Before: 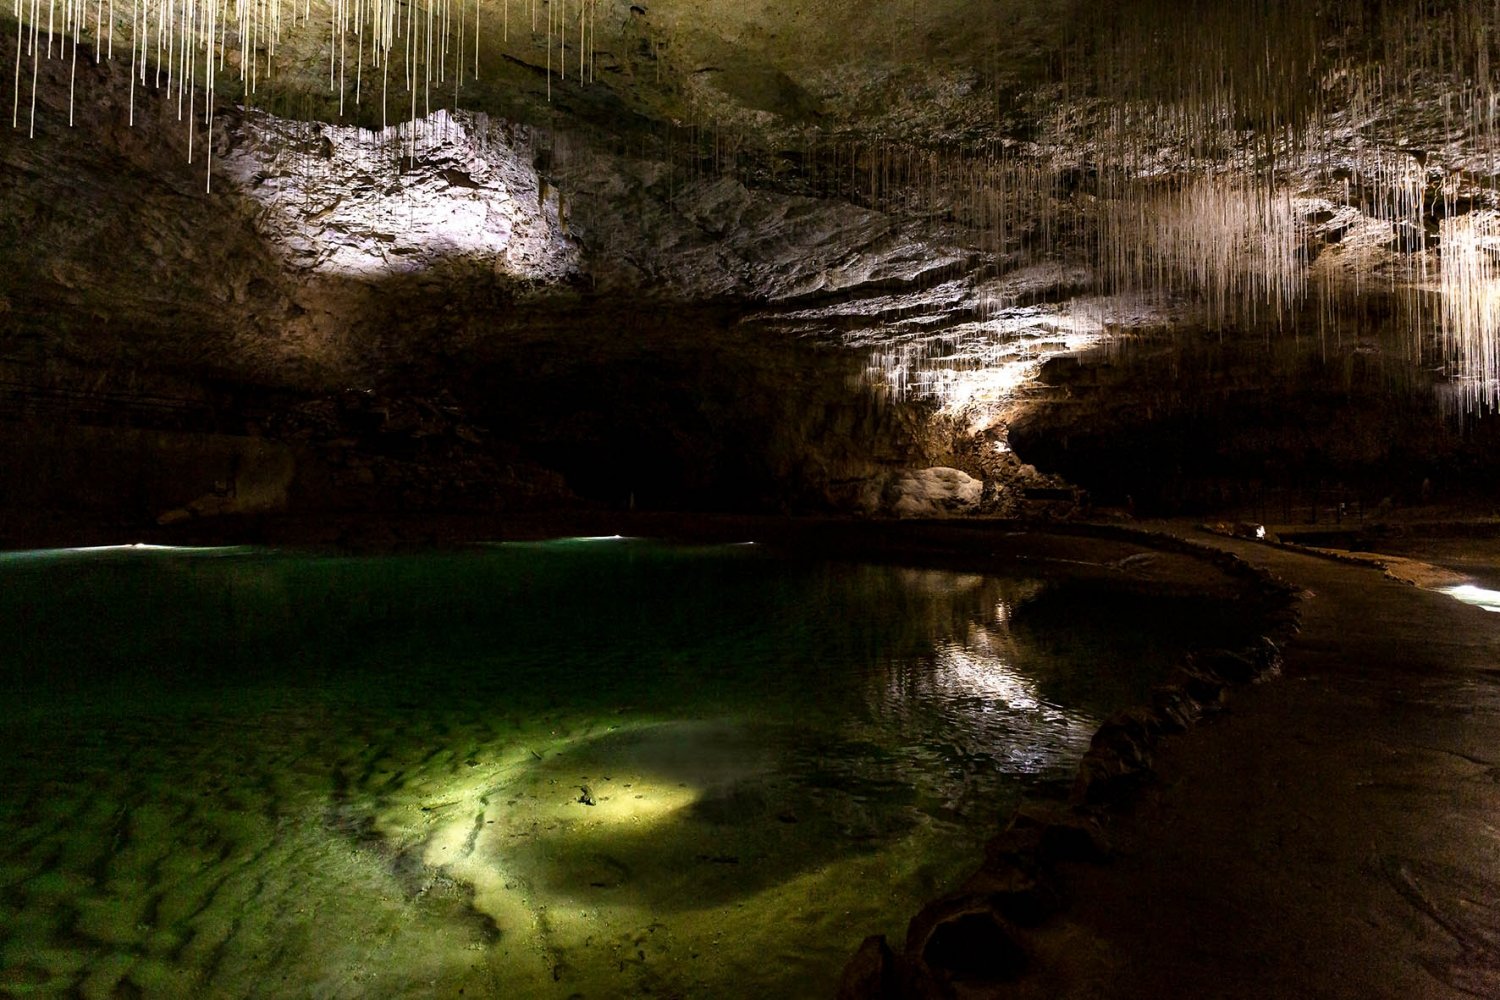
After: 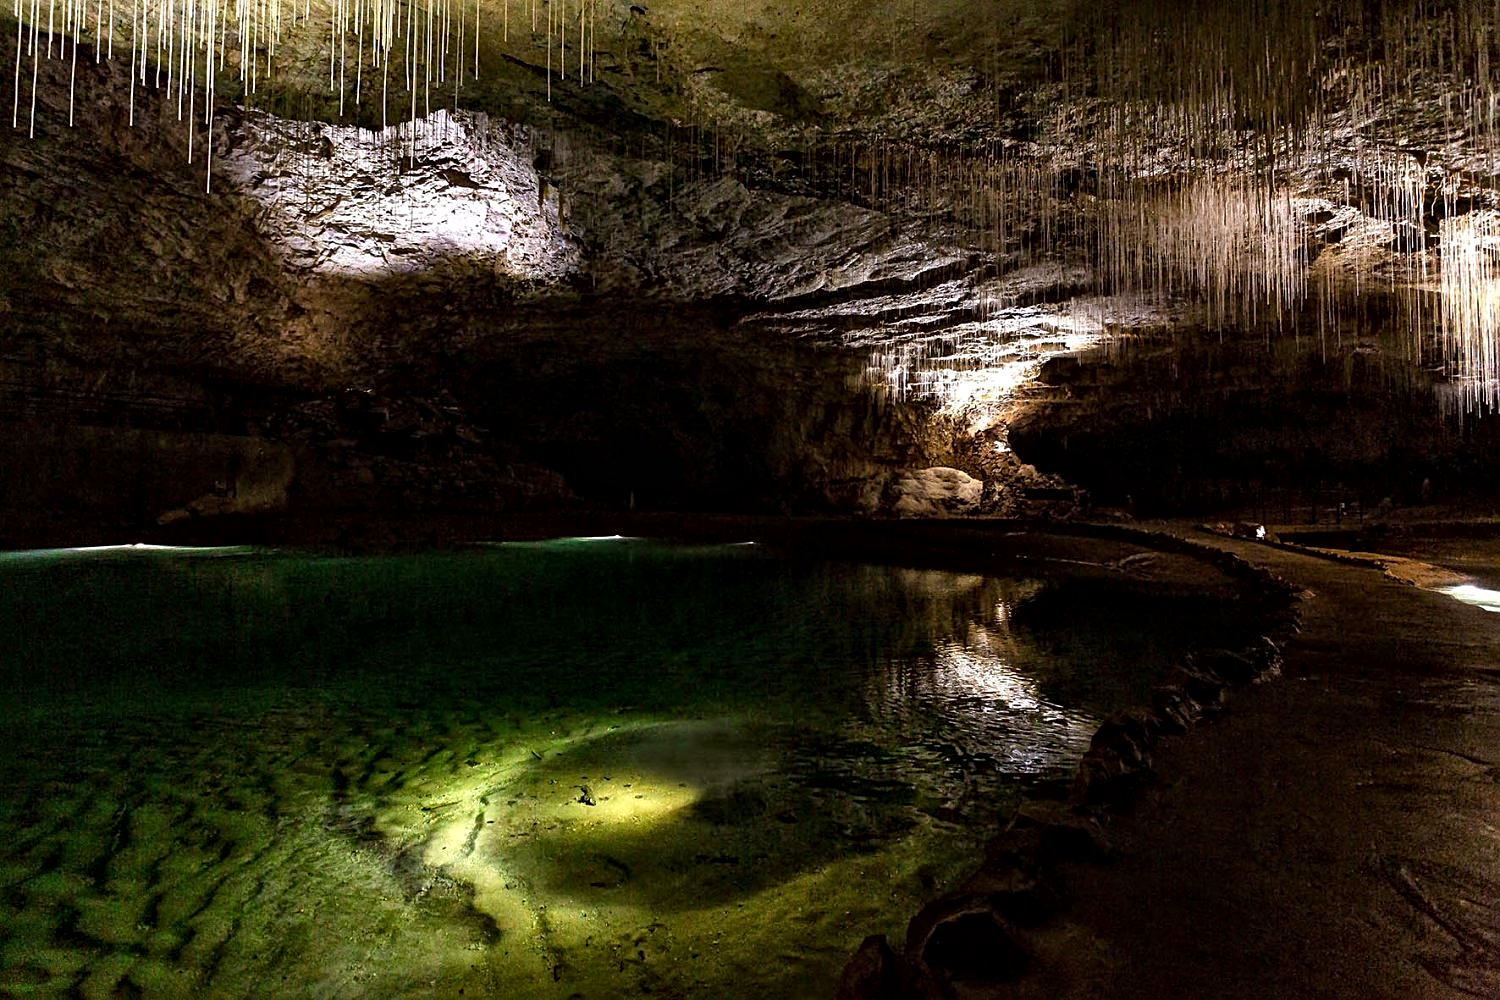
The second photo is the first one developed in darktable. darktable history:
color correction: saturation 1.11
sharpen: on, module defaults
local contrast: mode bilateral grid, contrast 20, coarseness 20, detail 150%, midtone range 0.2
